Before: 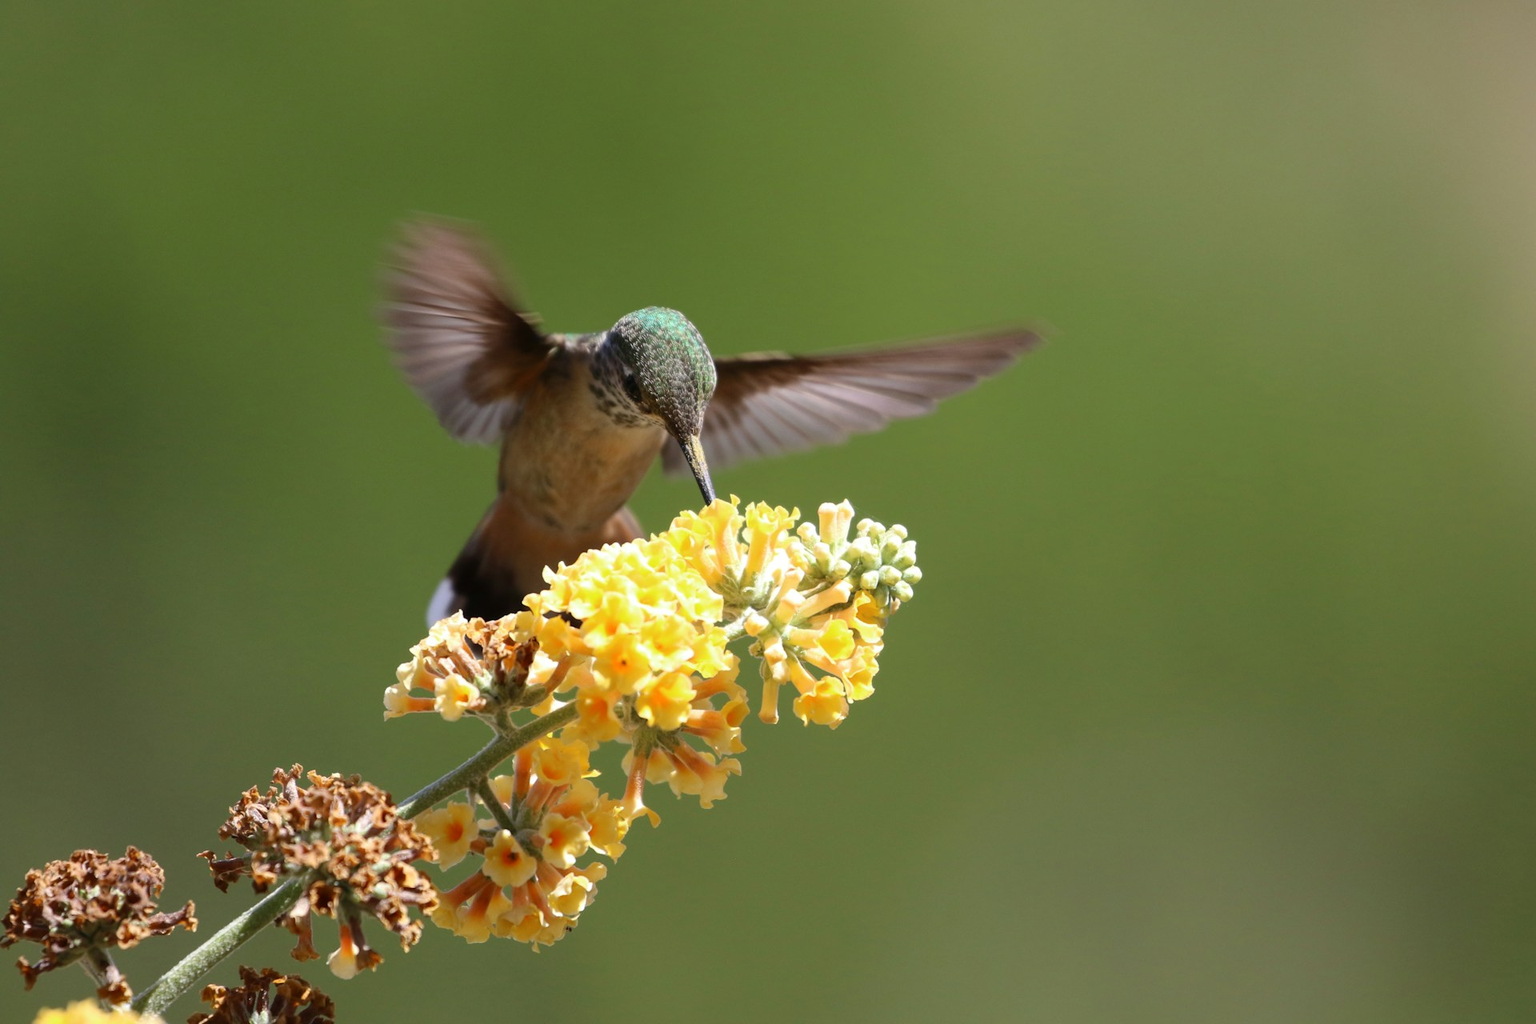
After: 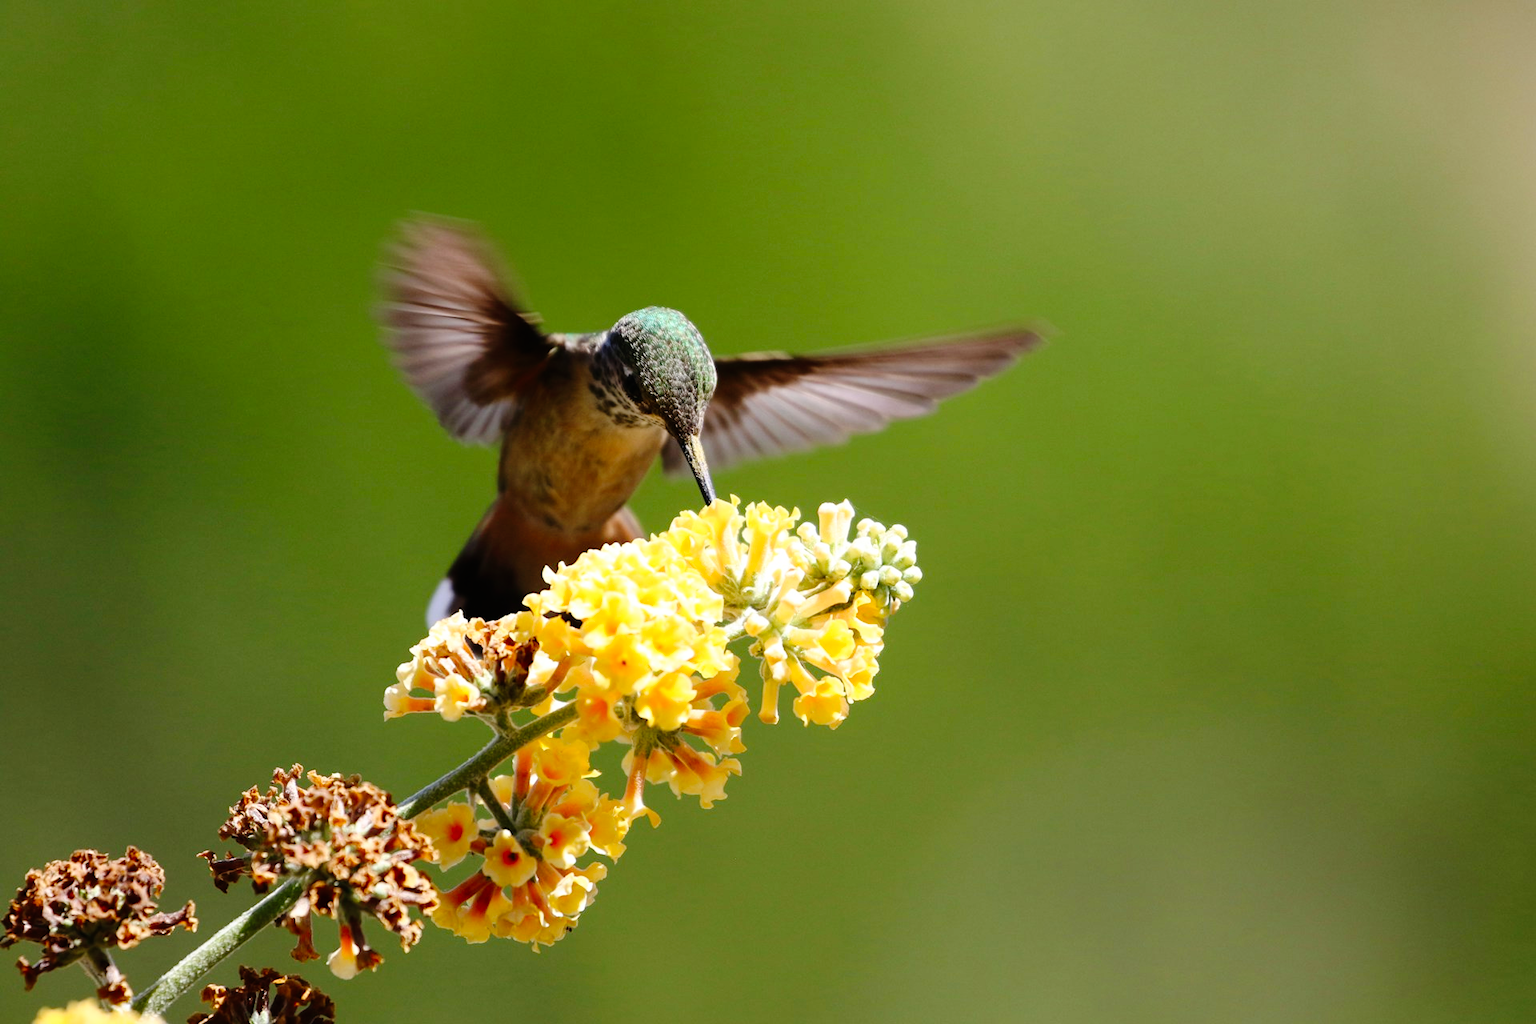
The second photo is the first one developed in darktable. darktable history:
tone curve: curves: ch0 [(0, 0) (0.003, 0.003) (0.011, 0.005) (0.025, 0.008) (0.044, 0.012) (0.069, 0.02) (0.1, 0.031) (0.136, 0.047) (0.177, 0.088) (0.224, 0.141) (0.277, 0.222) (0.335, 0.32) (0.399, 0.422) (0.468, 0.523) (0.543, 0.623) (0.623, 0.716) (0.709, 0.796) (0.801, 0.878) (0.898, 0.957) (1, 1)], preserve colors none
base curve: curves: ch0 [(0, 0) (0.472, 0.455) (1, 1)], preserve colors none
